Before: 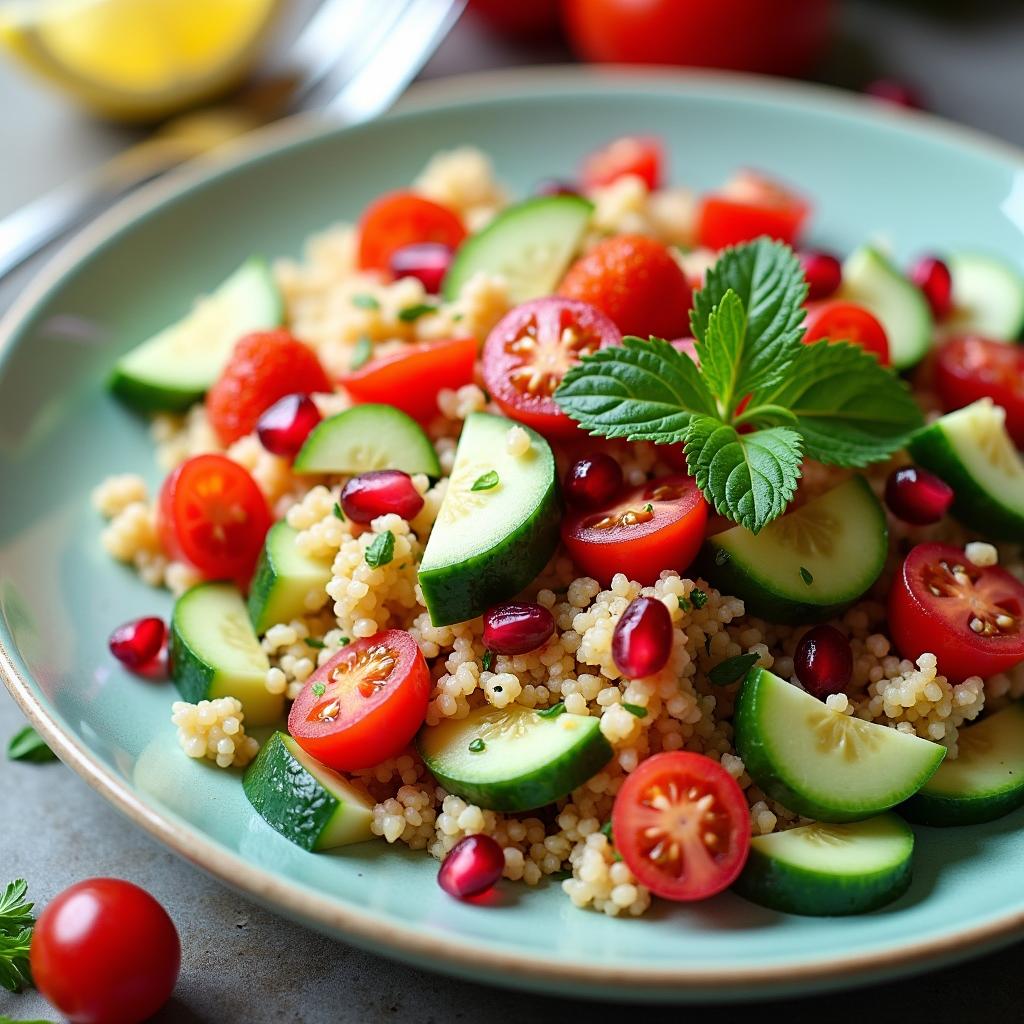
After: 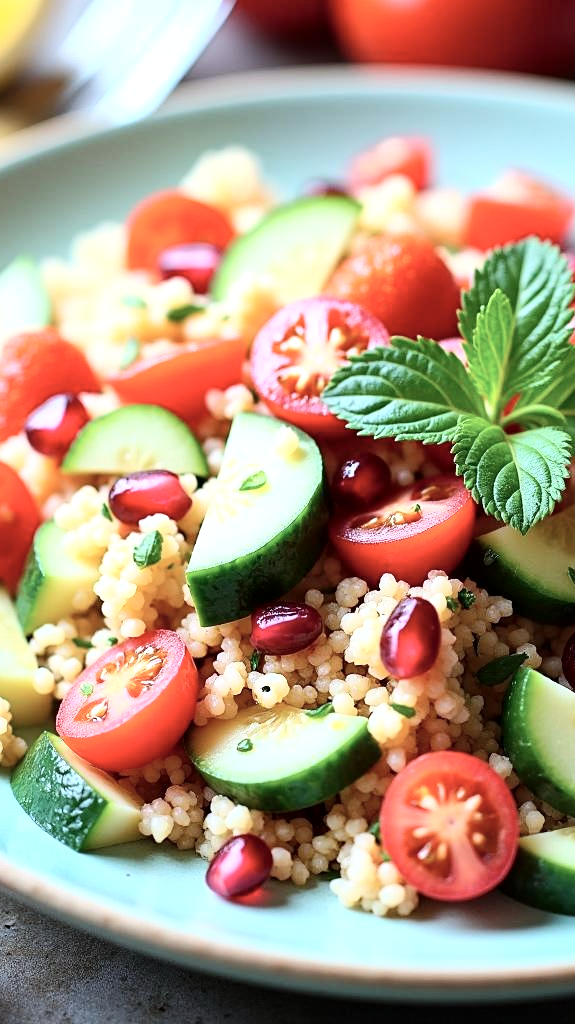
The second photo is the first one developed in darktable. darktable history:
local contrast: mode bilateral grid, contrast 21, coarseness 100, detail 150%, midtone range 0.2
crop and rotate: left 22.668%, right 21.147%
tone curve: curves: ch0 [(0, 0) (0.093, 0.104) (0.226, 0.291) (0.327, 0.431) (0.471, 0.648) (0.759, 0.926) (1, 1)], color space Lab, independent channels, preserve colors none
color correction: highlights a* -0.734, highlights b* -9.27
